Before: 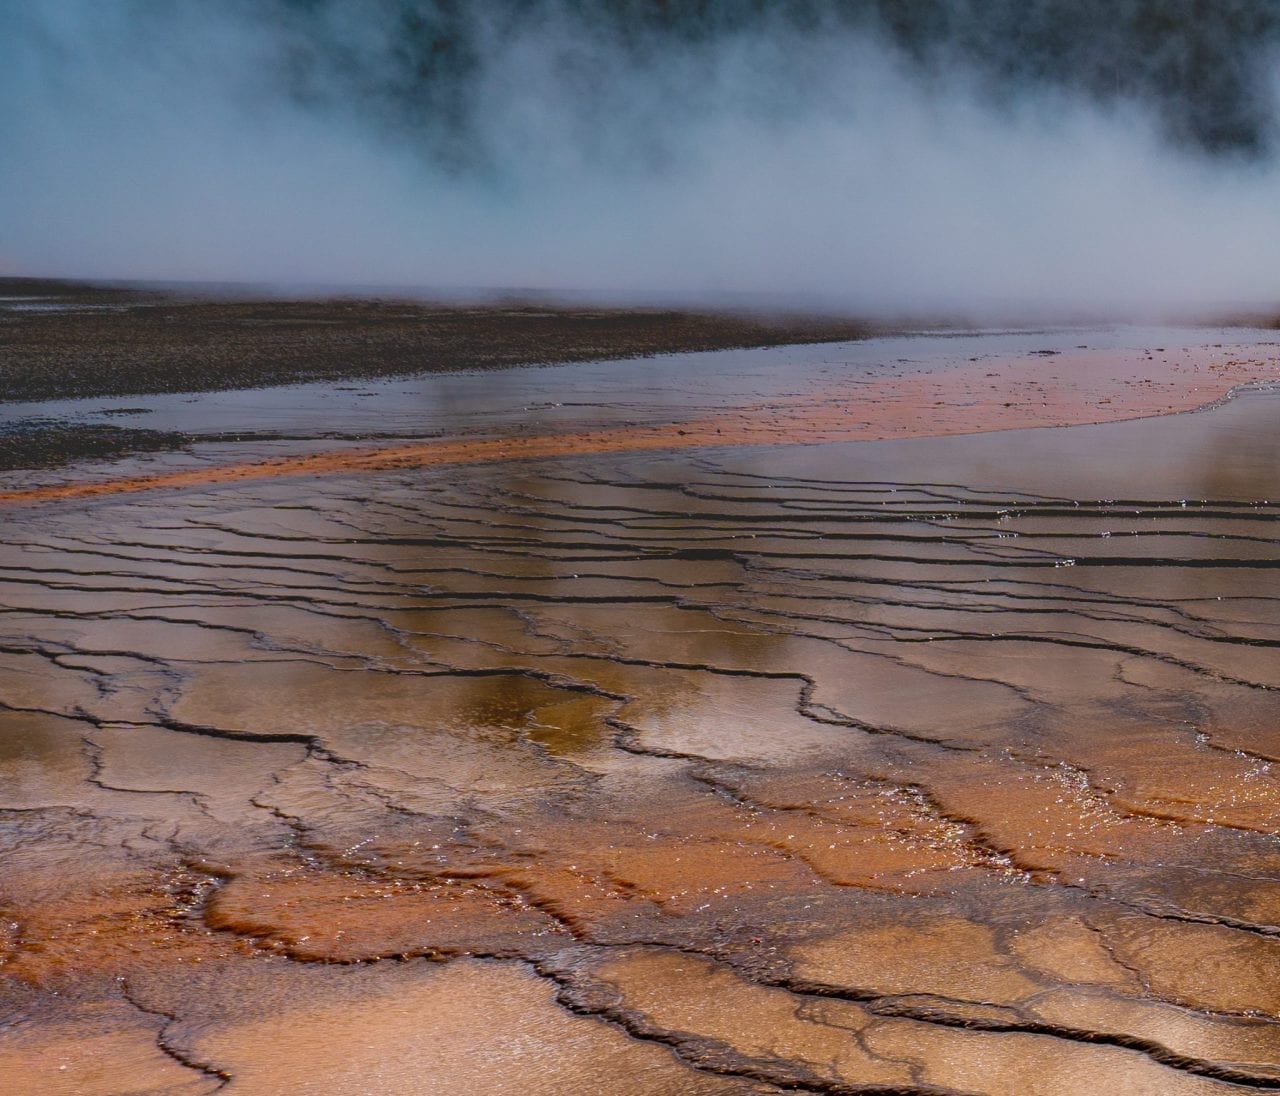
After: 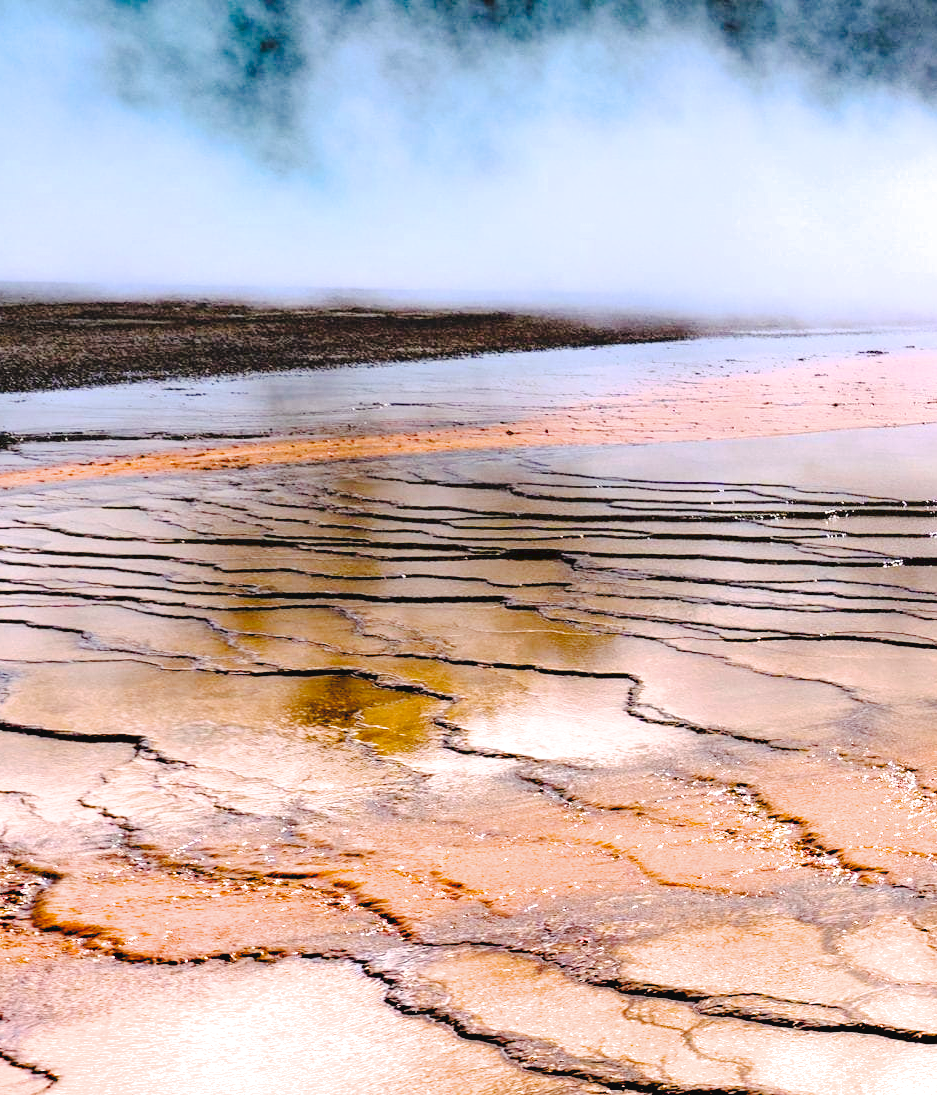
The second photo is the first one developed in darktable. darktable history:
tone curve: curves: ch0 [(0, 0) (0.003, 0.054) (0.011, 0.058) (0.025, 0.069) (0.044, 0.087) (0.069, 0.1) (0.1, 0.123) (0.136, 0.152) (0.177, 0.183) (0.224, 0.234) (0.277, 0.291) (0.335, 0.367) (0.399, 0.441) (0.468, 0.524) (0.543, 0.6) (0.623, 0.673) (0.709, 0.744) (0.801, 0.812) (0.898, 0.89) (1, 1)], preserve colors none
exposure: black level correction 0.015, exposure 1.793 EV, compensate highlight preservation false
crop: left 13.465%, right 13.321%
filmic rgb: black relative exposure -4.93 EV, white relative exposure 2.82 EV, hardness 3.72, color science v6 (2022)
